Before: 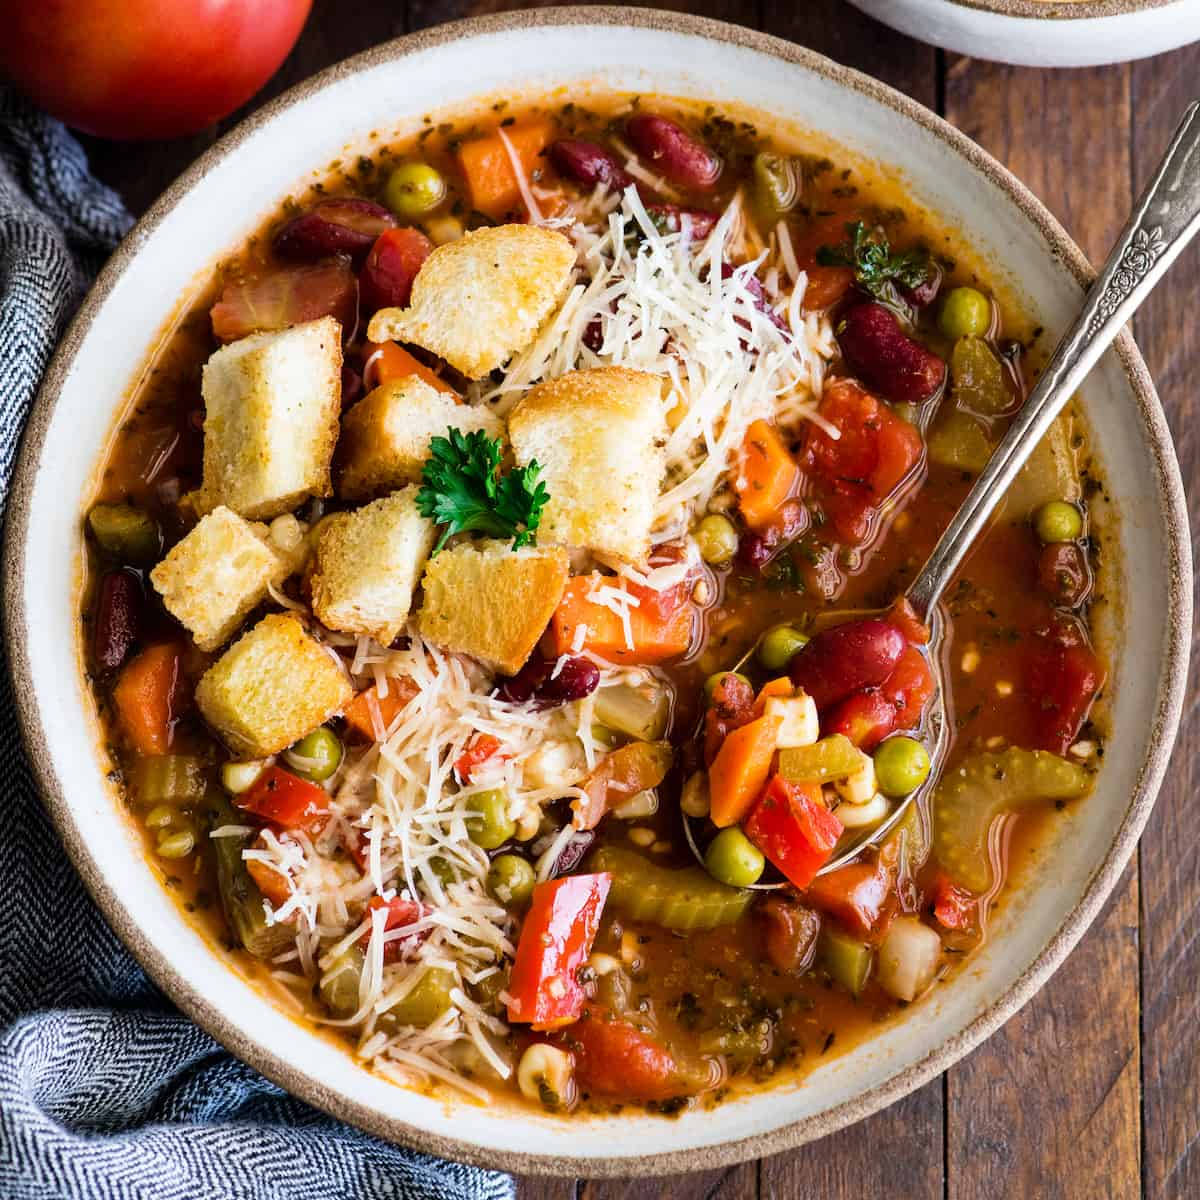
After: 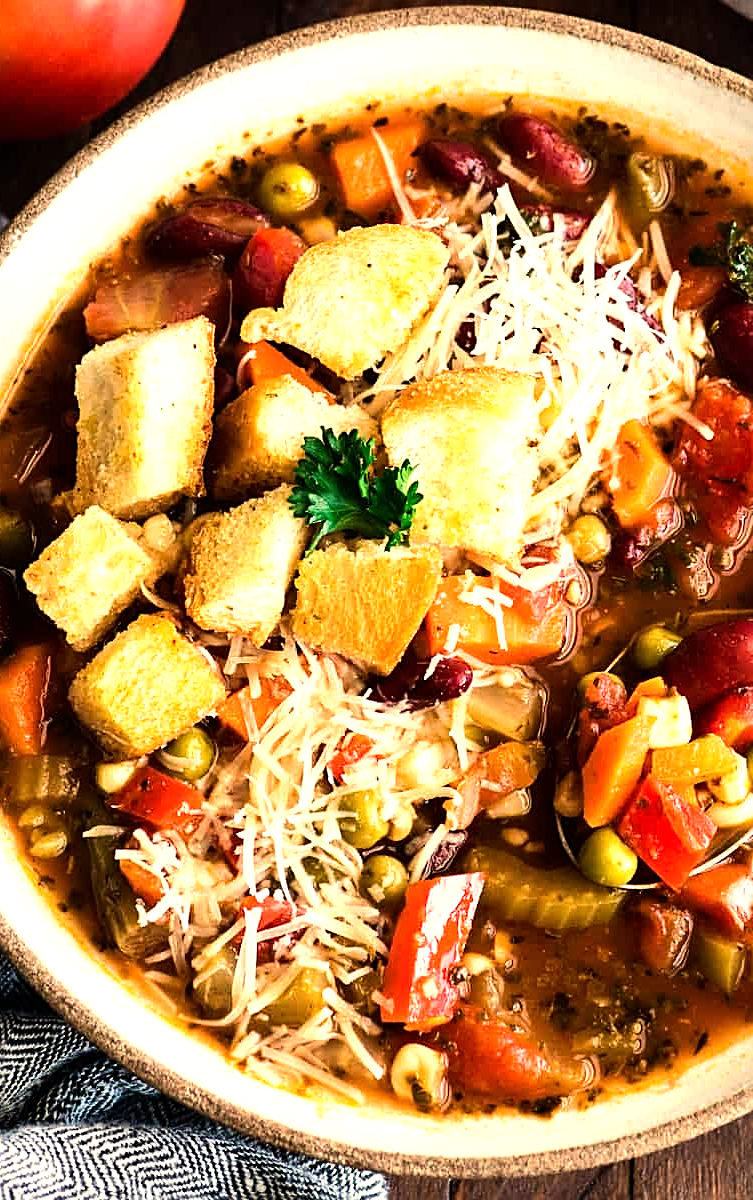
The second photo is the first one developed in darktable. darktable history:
crop: left 10.644%, right 26.528%
tone equalizer: -8 EV -0.75 EV, -7 EV -0.7 EV, -6 EV -0.6 EV, -5 EV -0.4 EV, -3 EV 0.4 EV, -2 EV 0.6 EV, -1 EV 0.7 EV, +0 EV 0.75 EV, edges refinement/feathering 500, mask exposure compensation -1.57 EV, preserve details no
sharpen: on, module defaults
white balance: red 1.123, blue 0.83
